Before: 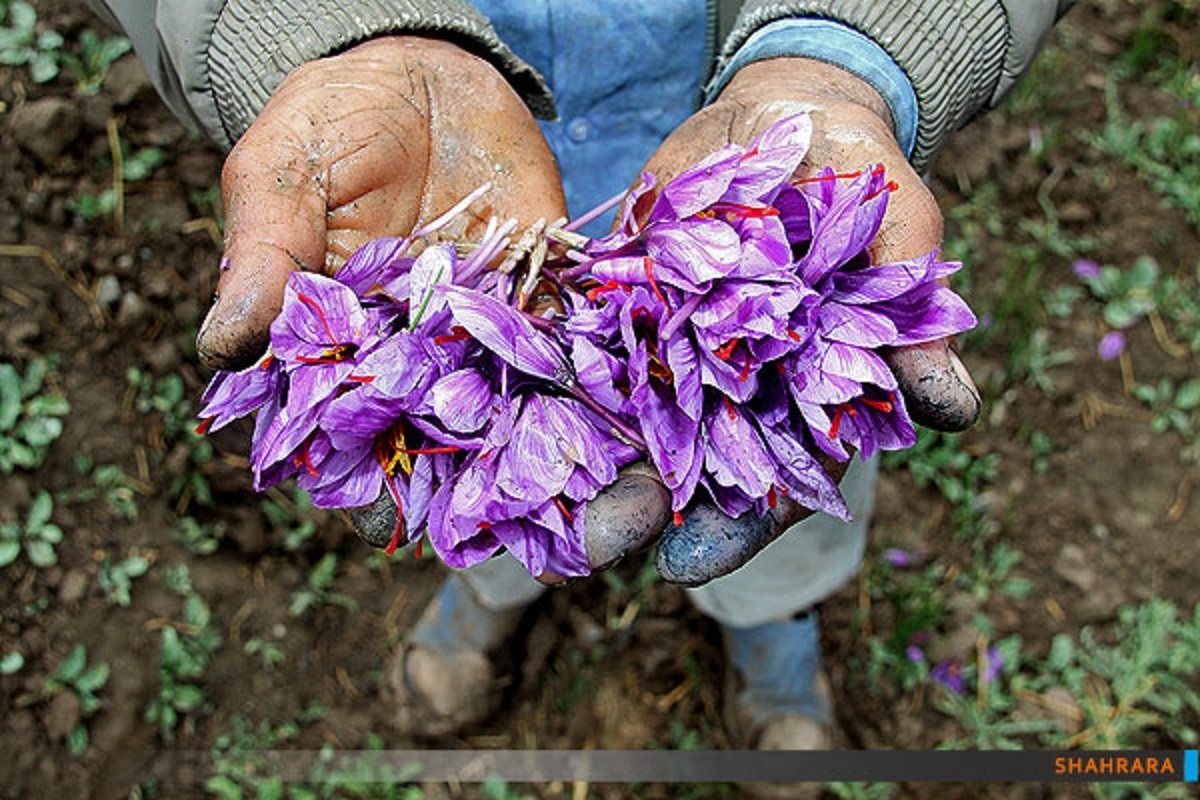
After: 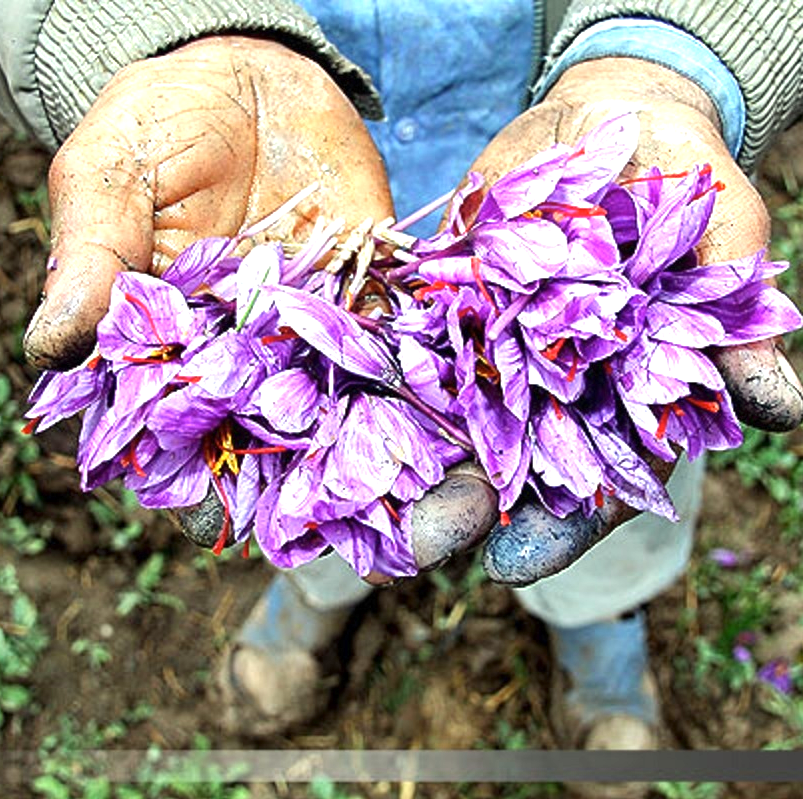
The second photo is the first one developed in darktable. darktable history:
crop and rotate: left 14.452%, right 18.597%
color correction: highlights a* -4.65, highlights b* 5.05, saturation 0.959
exposure: exposure 1 EV, compensate highlight preservation false
